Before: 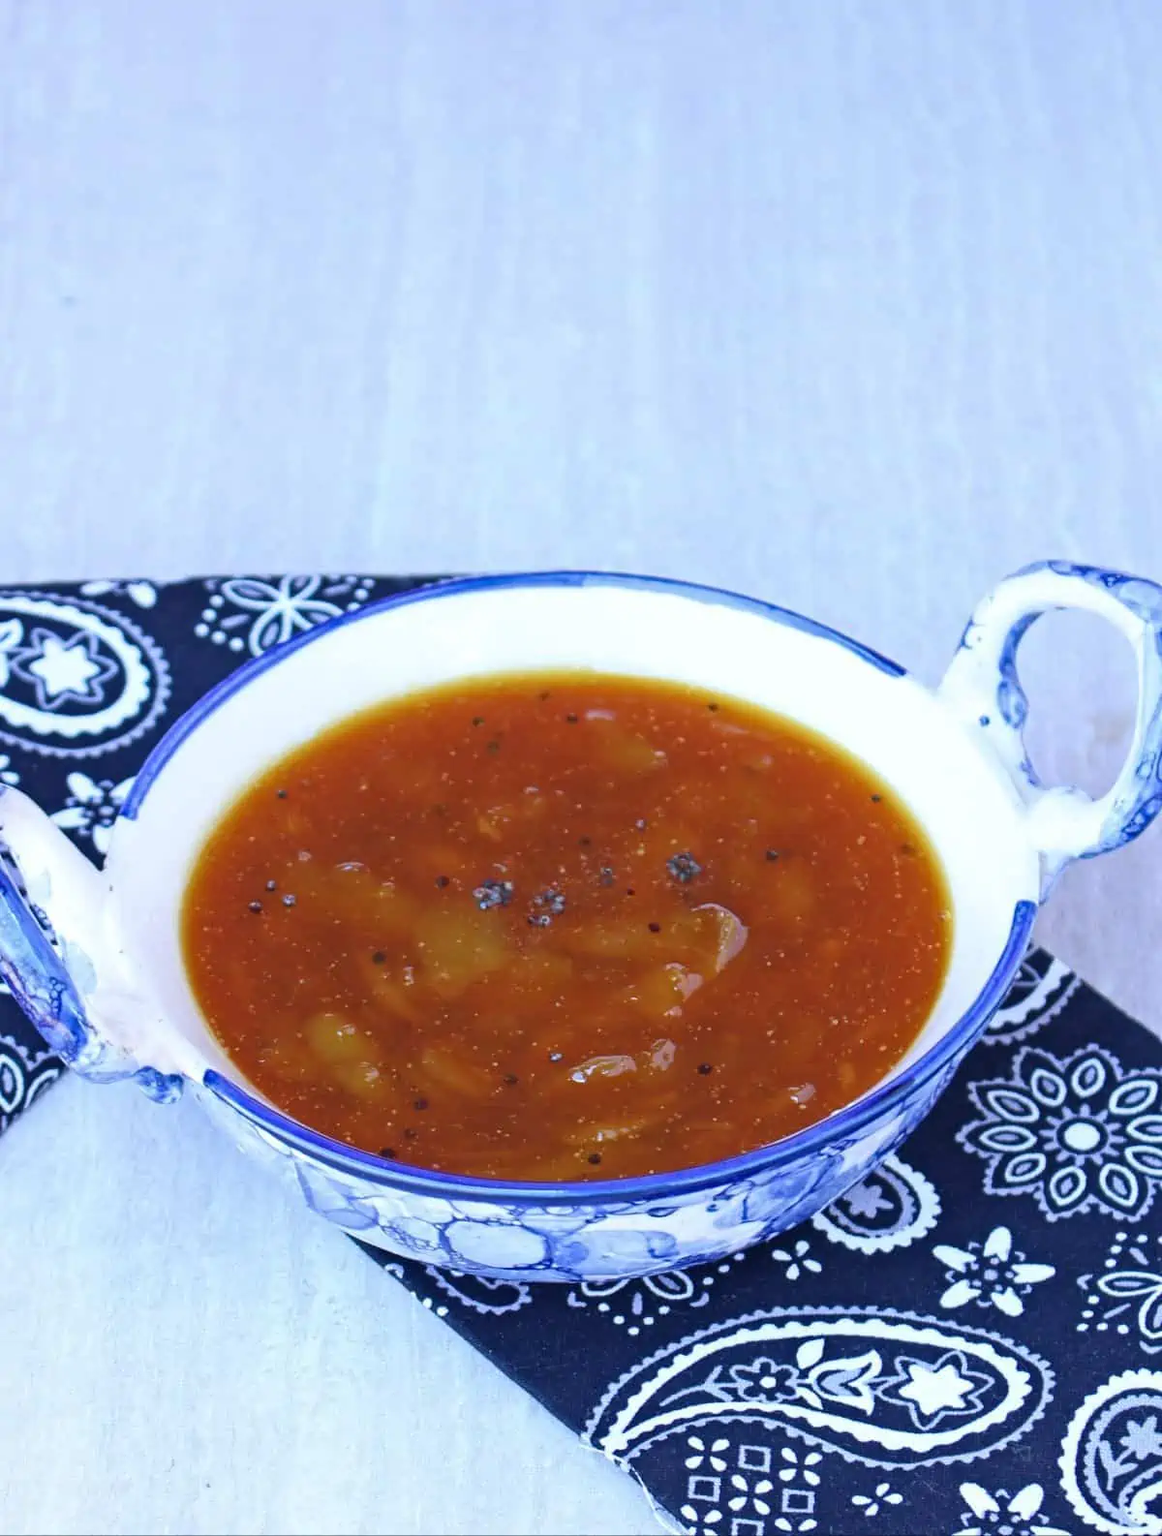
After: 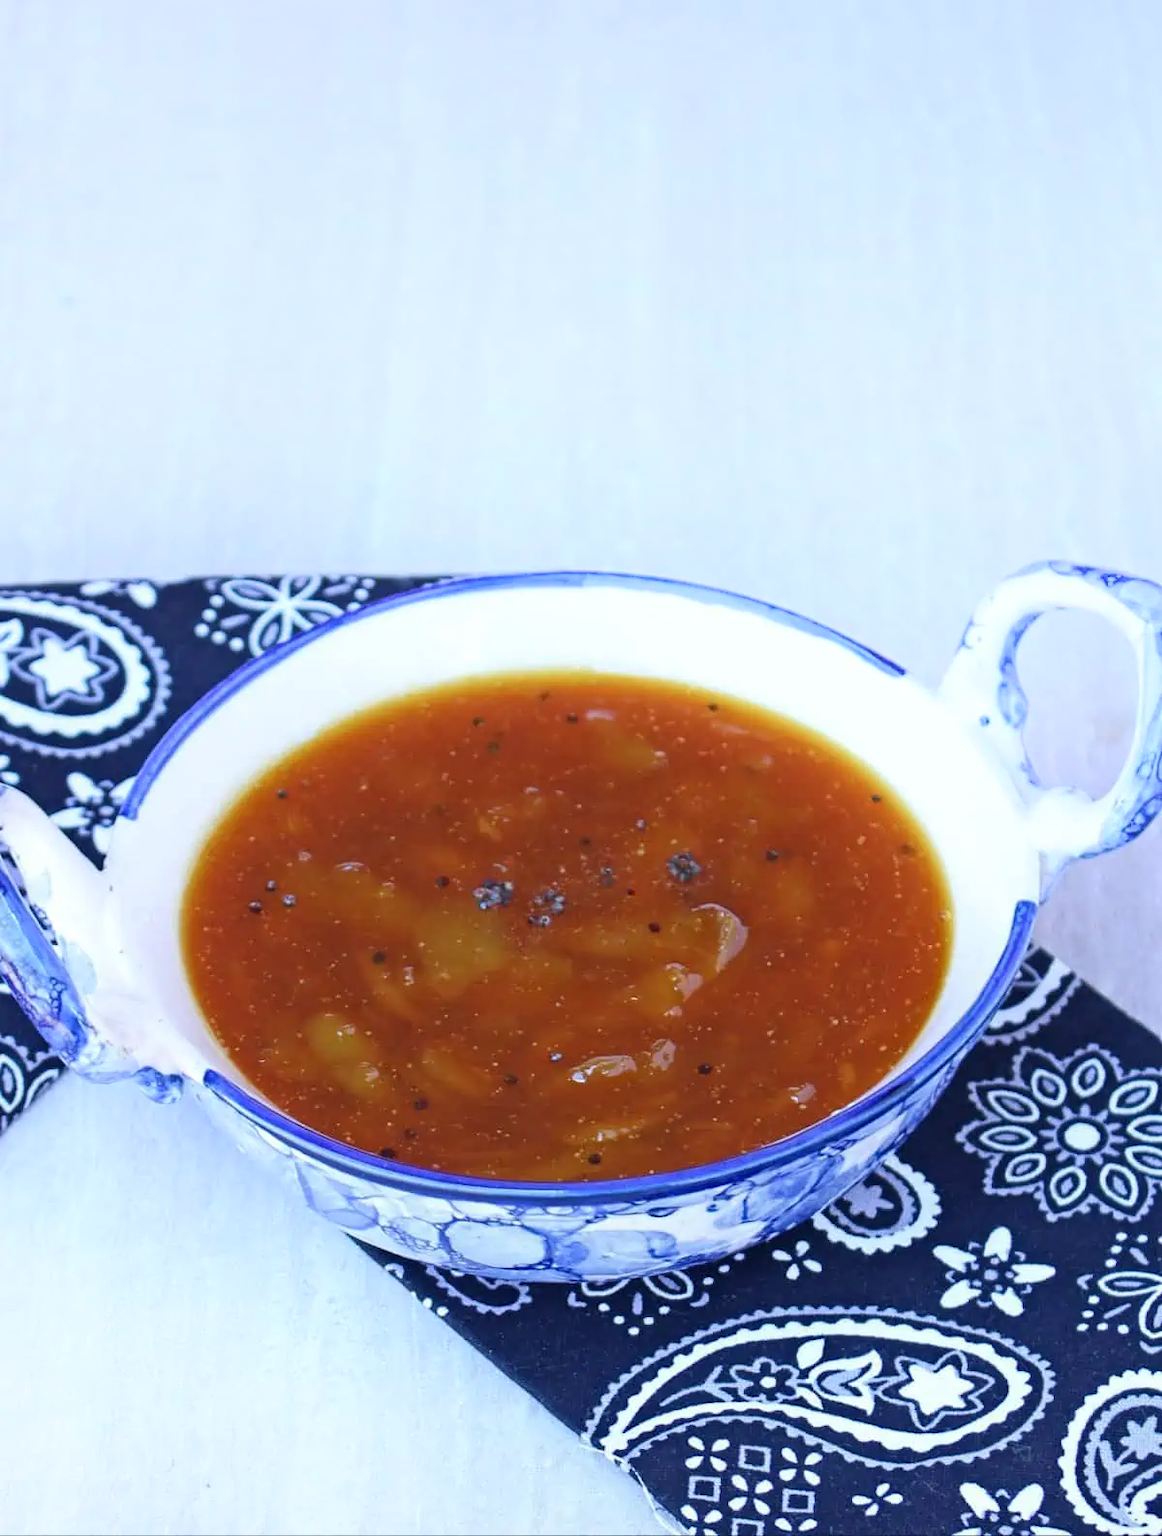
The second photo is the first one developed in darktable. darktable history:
shadows and highlights: shadows -24.28, highlights 49.77, soften with gaussian
